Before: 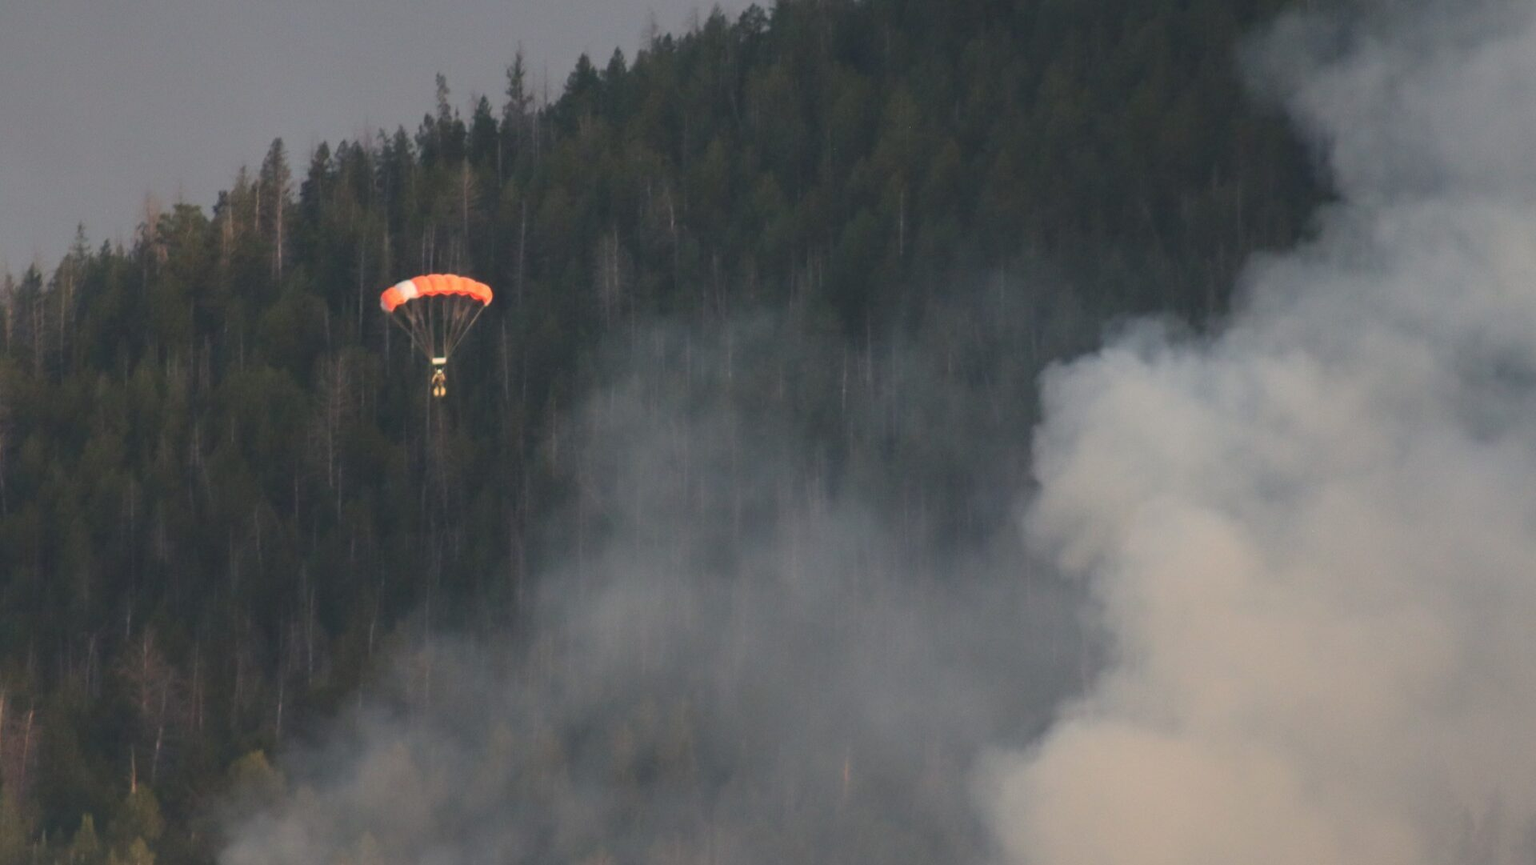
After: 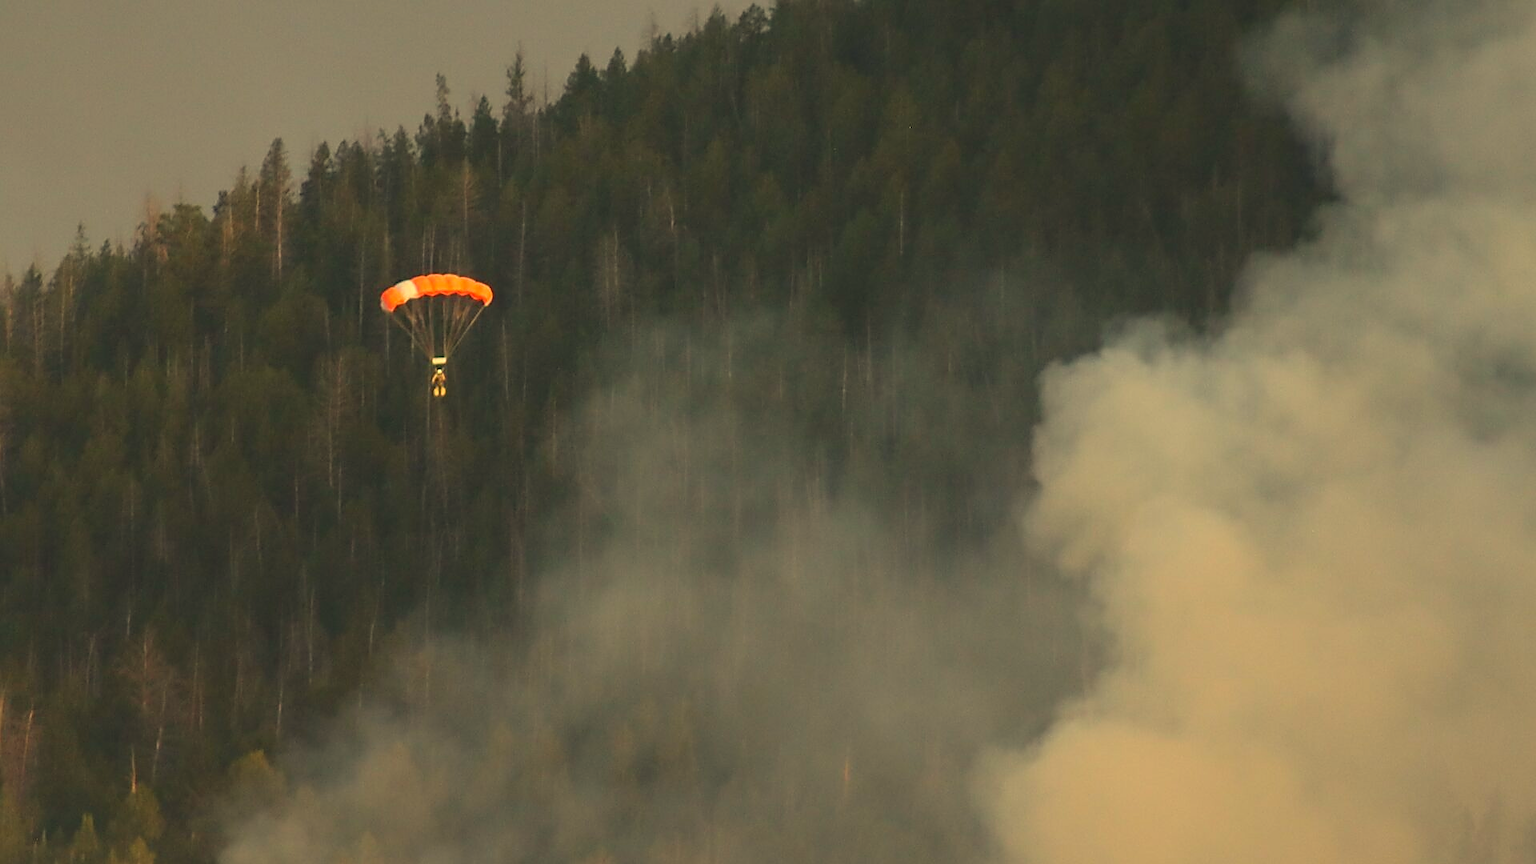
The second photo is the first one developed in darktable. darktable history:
sharpen: radius 1.4, amount 1.25, threshold 0.7
white balance: red 1.08, blue 0.791
color balance rgb: perceptual saturation grading › global saturation 20%, global vibrance 10%
